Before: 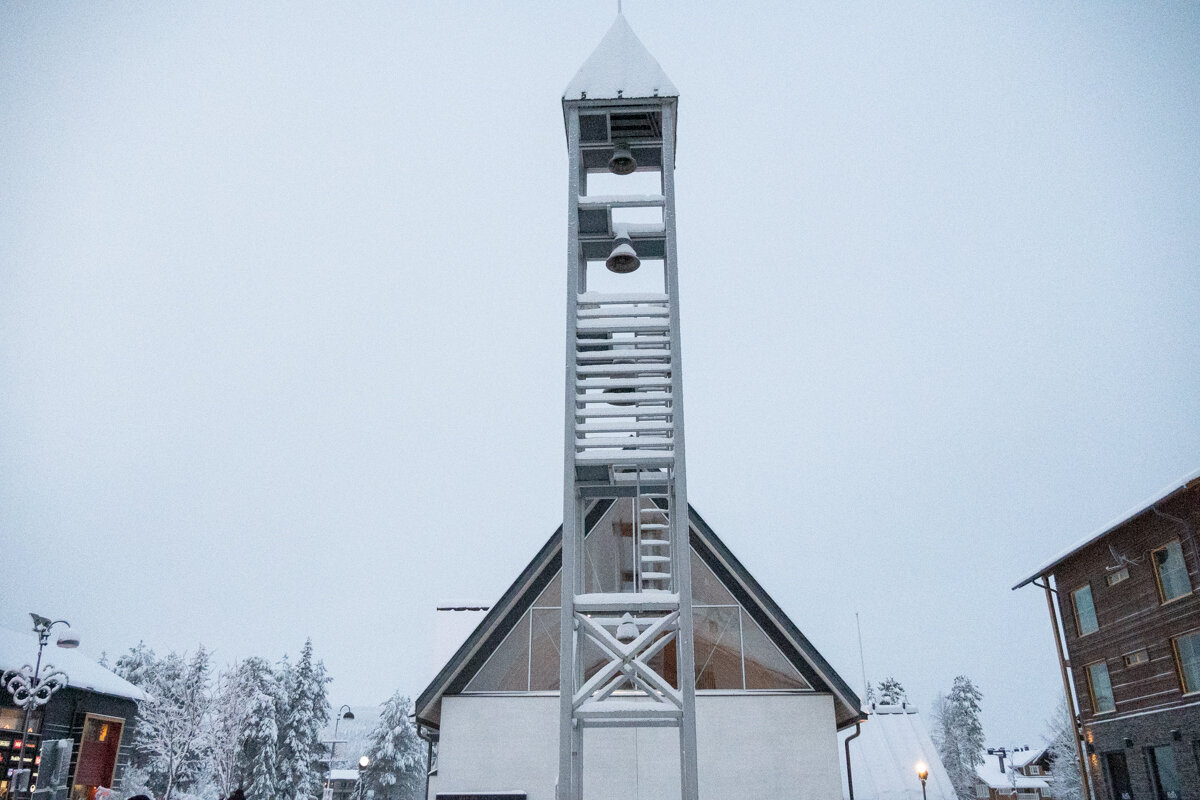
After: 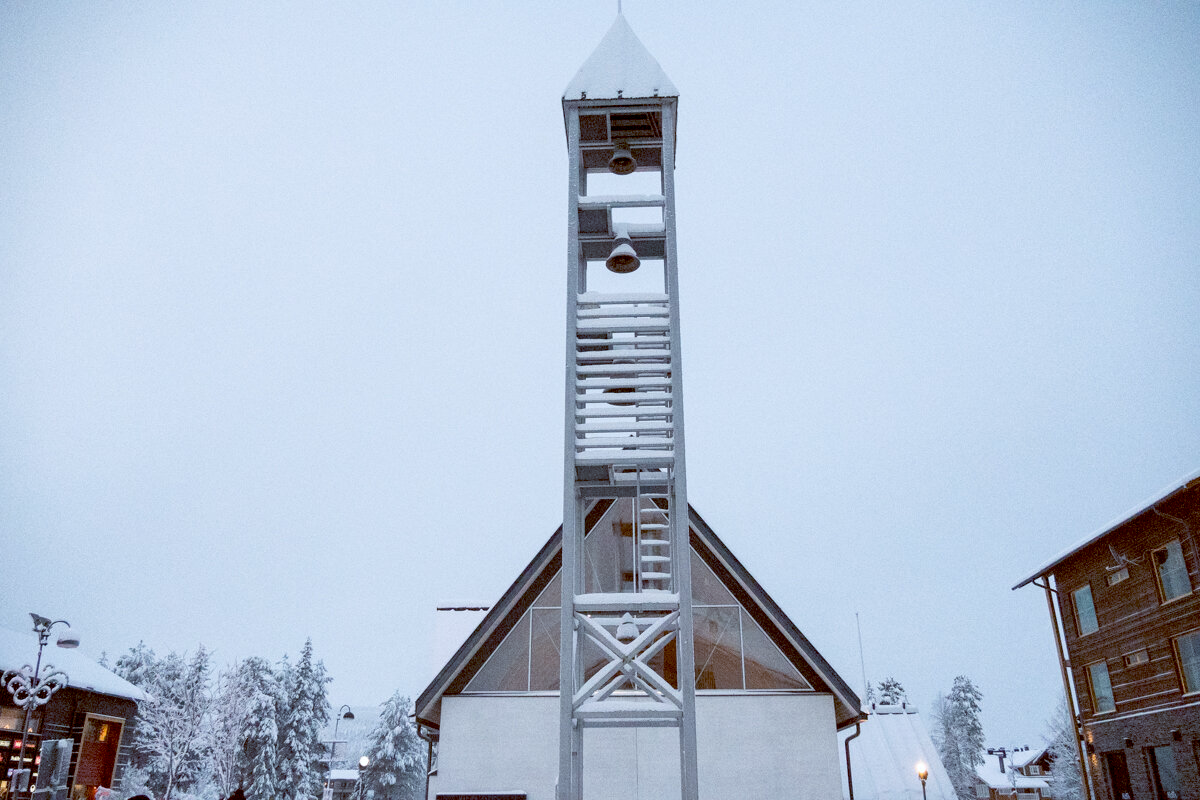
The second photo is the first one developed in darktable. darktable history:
color balance: lift [1, 1.015, 1.004, 0.985], gamma [1, 0.958, 0.971, 1.042], gain [1, 0.956, 0.977, 1.044]
exposure: black level correction 0.009, compensate highlight preservation false
